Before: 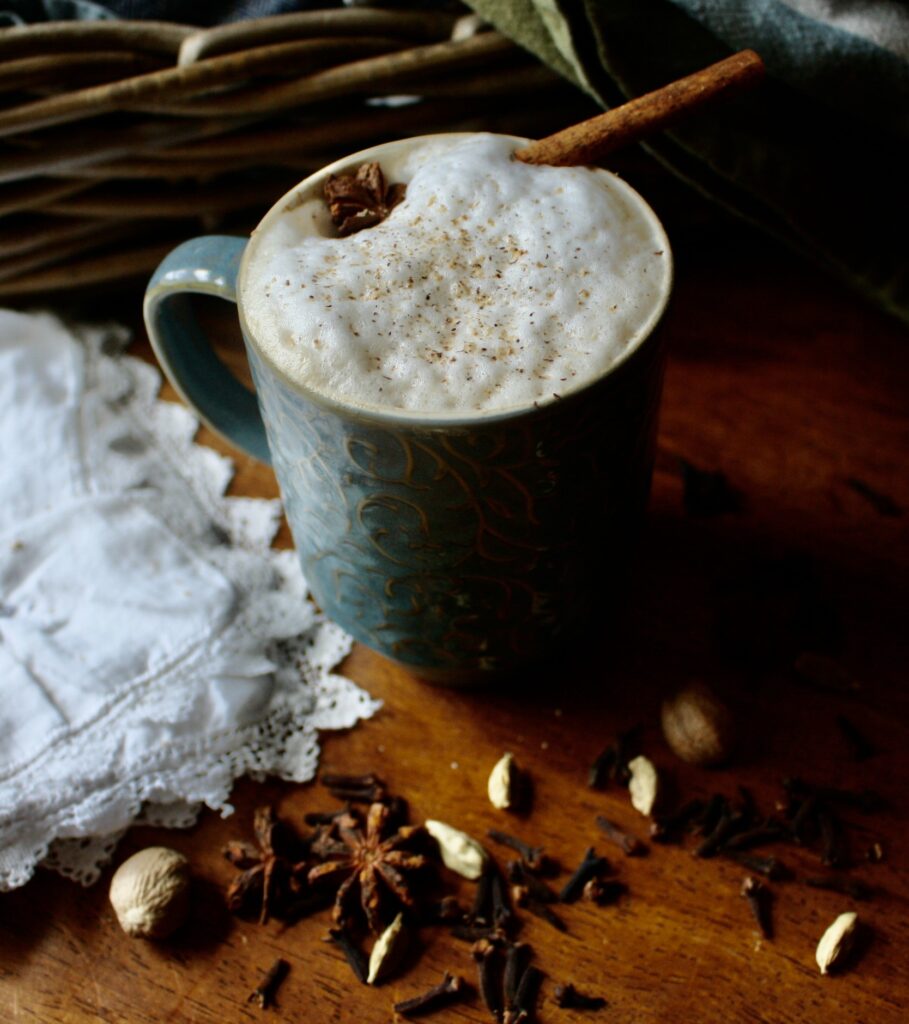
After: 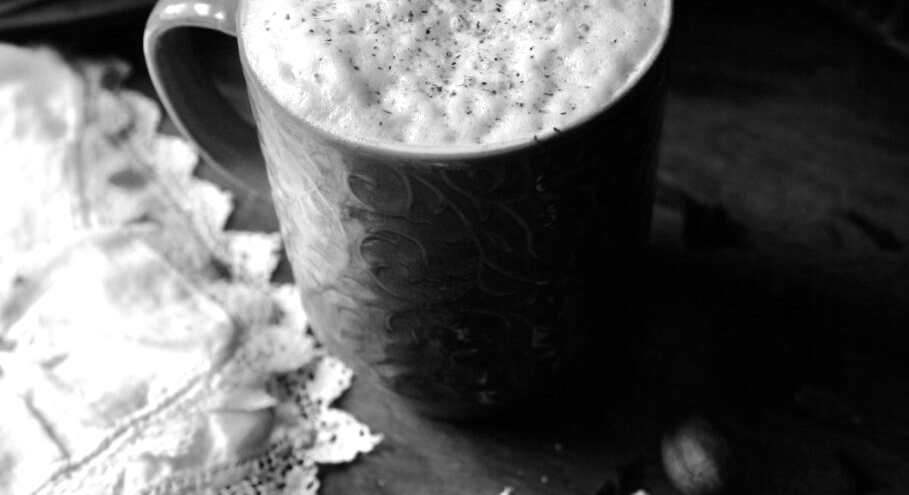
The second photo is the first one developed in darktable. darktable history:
color calibration: output gray [0.18, 0.41, 0.41, 0], gray › normalize channels true, illuminant same as pipeline (D50), adaptation XYZ, x 0.346, y 0.359, gamut compression 0
exposure: black level correction 0, exposure 0.7 EV, compensate exposure bias true, compensate highlight preservation false
crop and rotate: top 26.056%, bottom 25.543%
color correction: saturation 3
